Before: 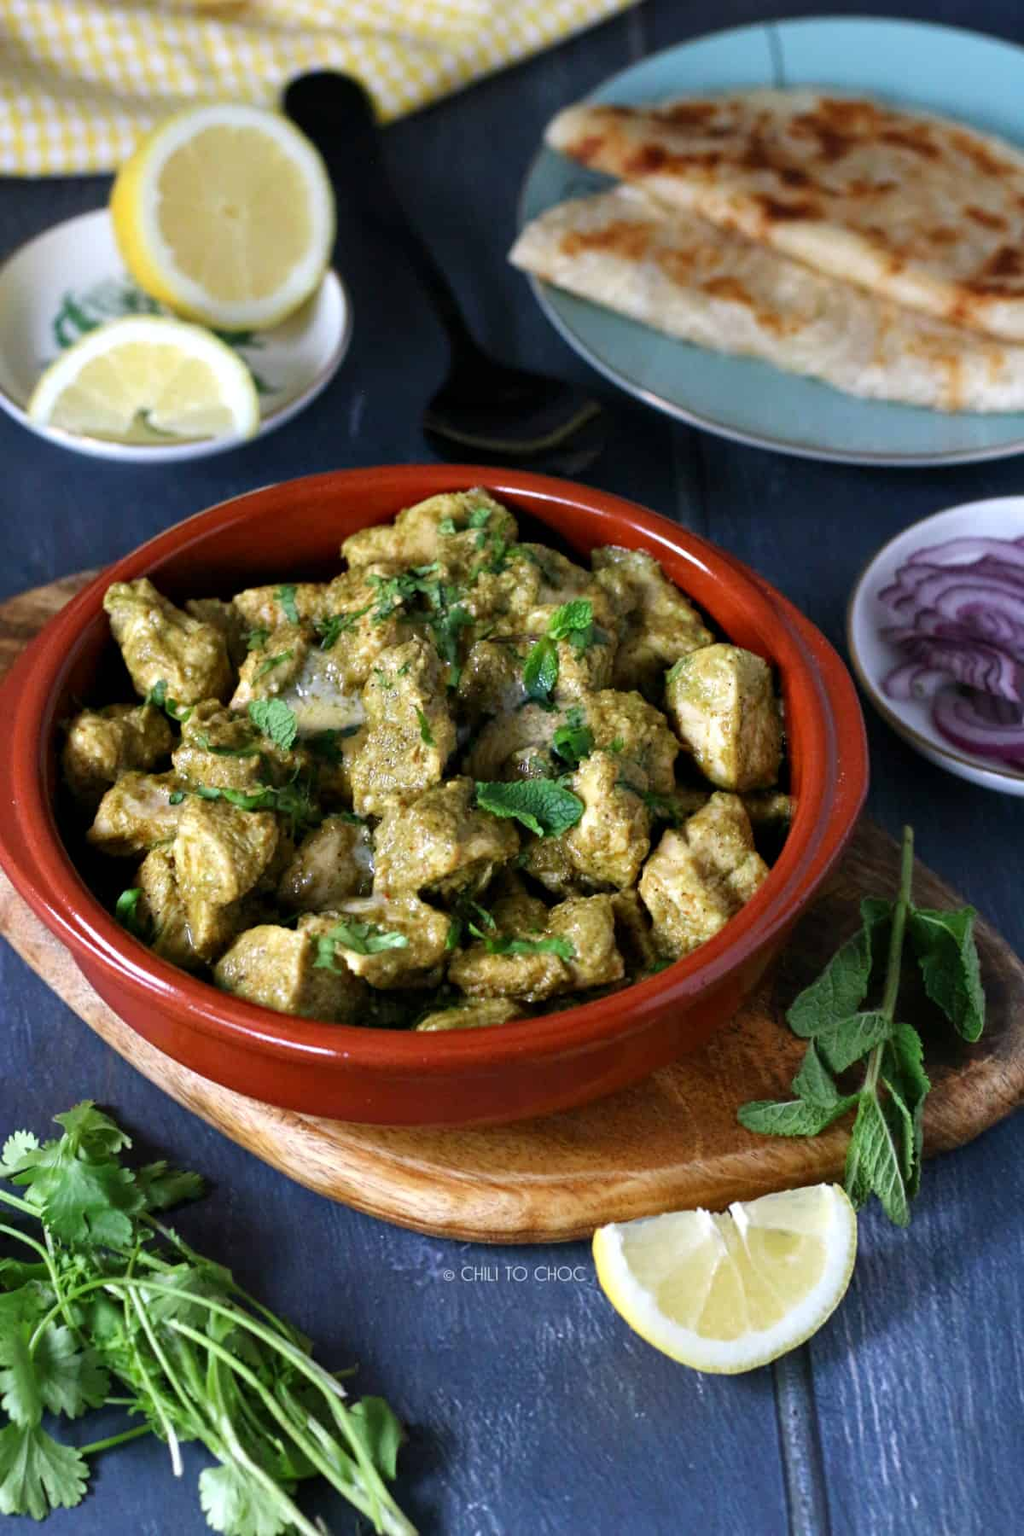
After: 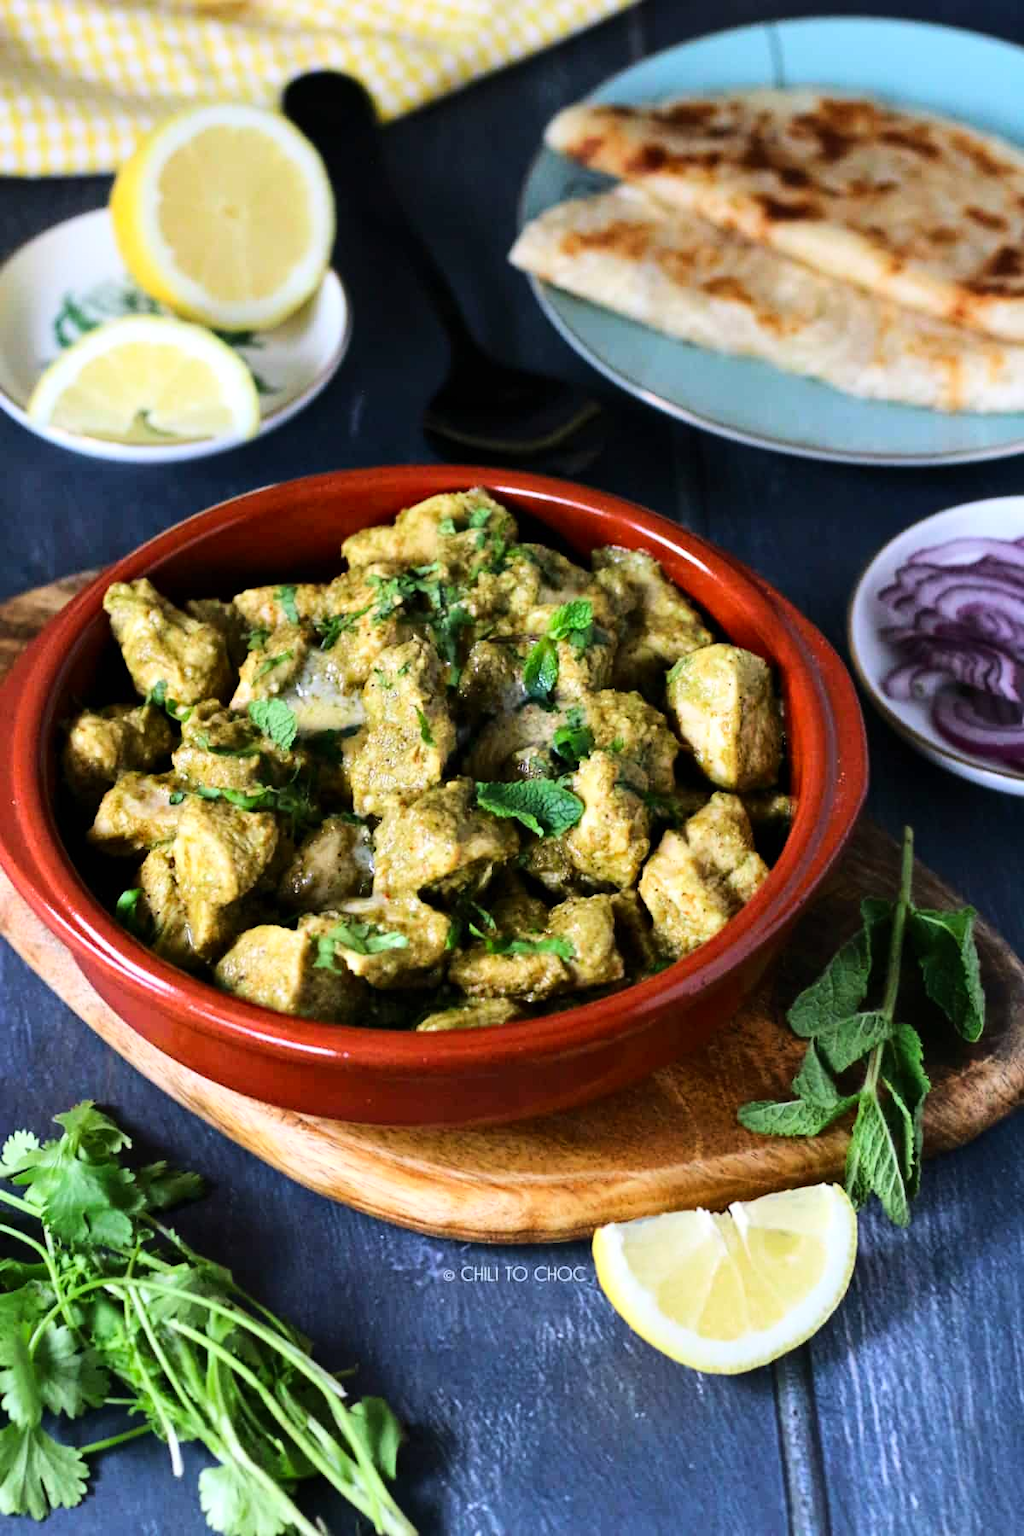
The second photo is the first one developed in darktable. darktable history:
base curve: curves: ch0 [(0, 0) (0.032, 0.025) (0.121, 0.166) (0.206, 0.329) (0.605, 0.79) (1, 1)]
color correction: highlights b* -0.009, saturation 1.07
